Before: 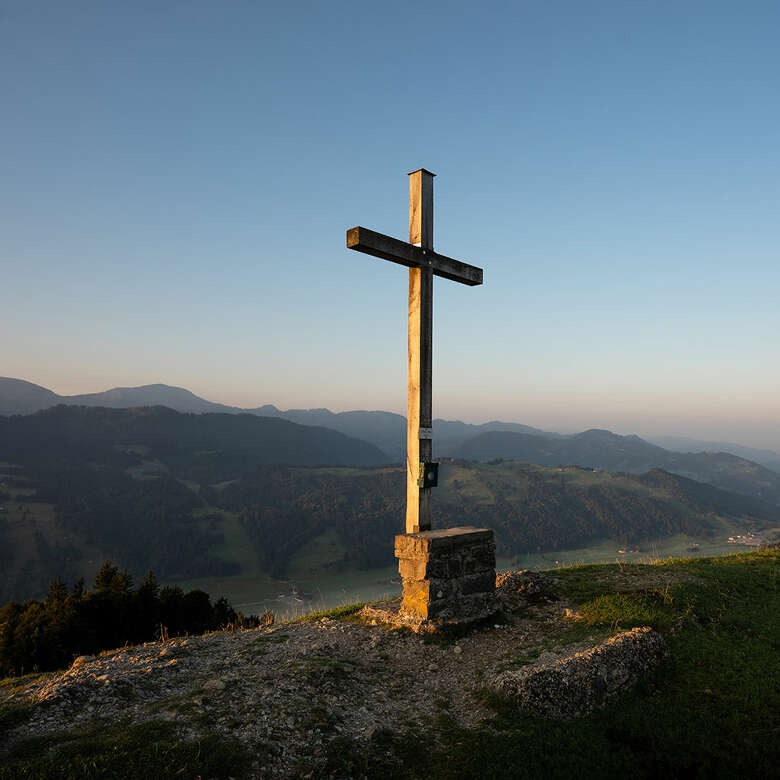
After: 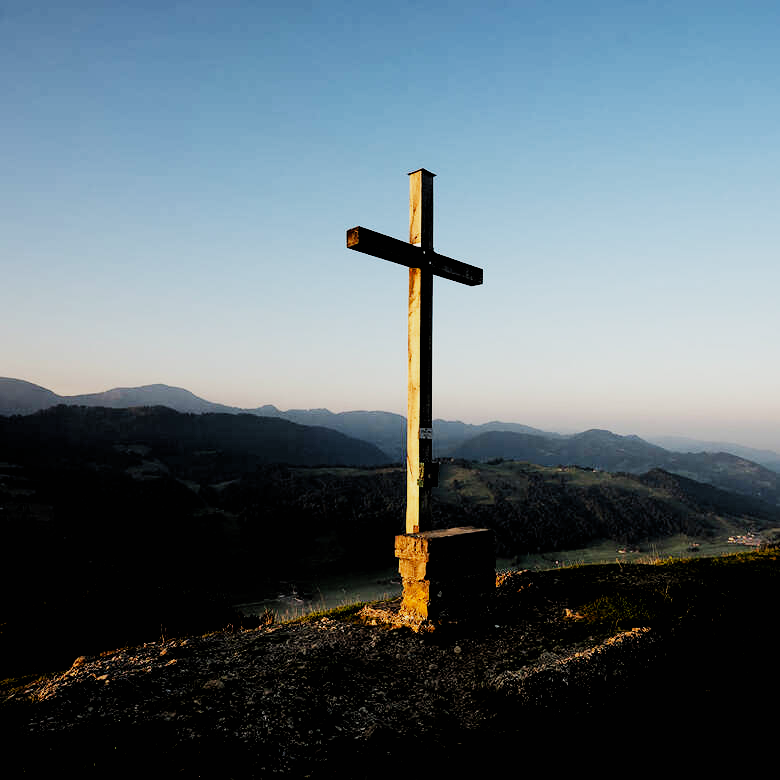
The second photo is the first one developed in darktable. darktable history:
sigmoid: contrast 2, skew -0.2, preserve hue 0%, red attenuation 0.1, red rotation 0.035, green attenuation 0.1, green rotation -0.017, blue attenuation 0.15, blue rotation -0.052, base primaries Rec2020
rgb levels: levels [[0.029, 0.461, 0.922], [0, 0.5, 1], [0, 0.5, 1]]
